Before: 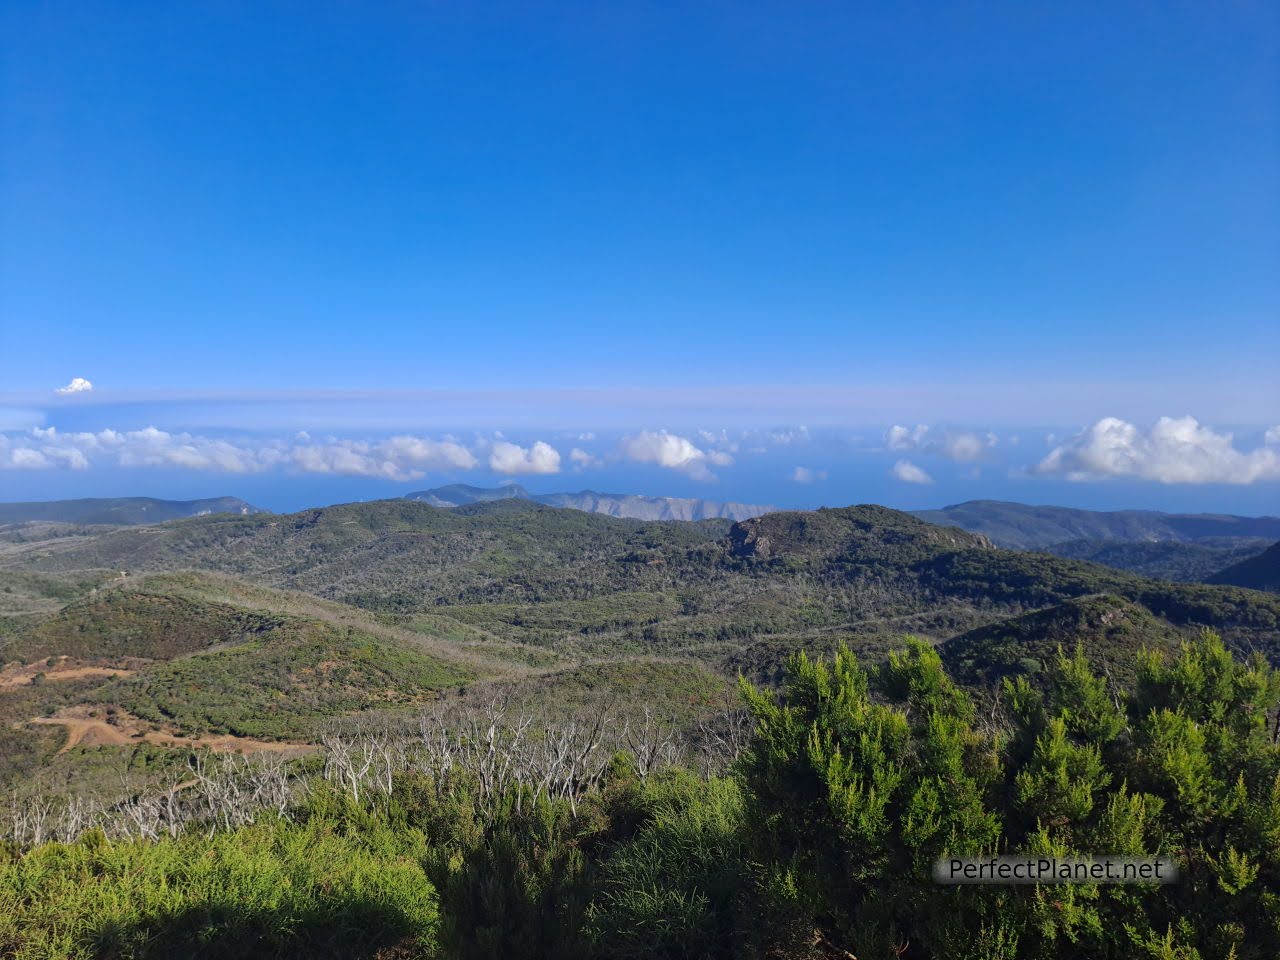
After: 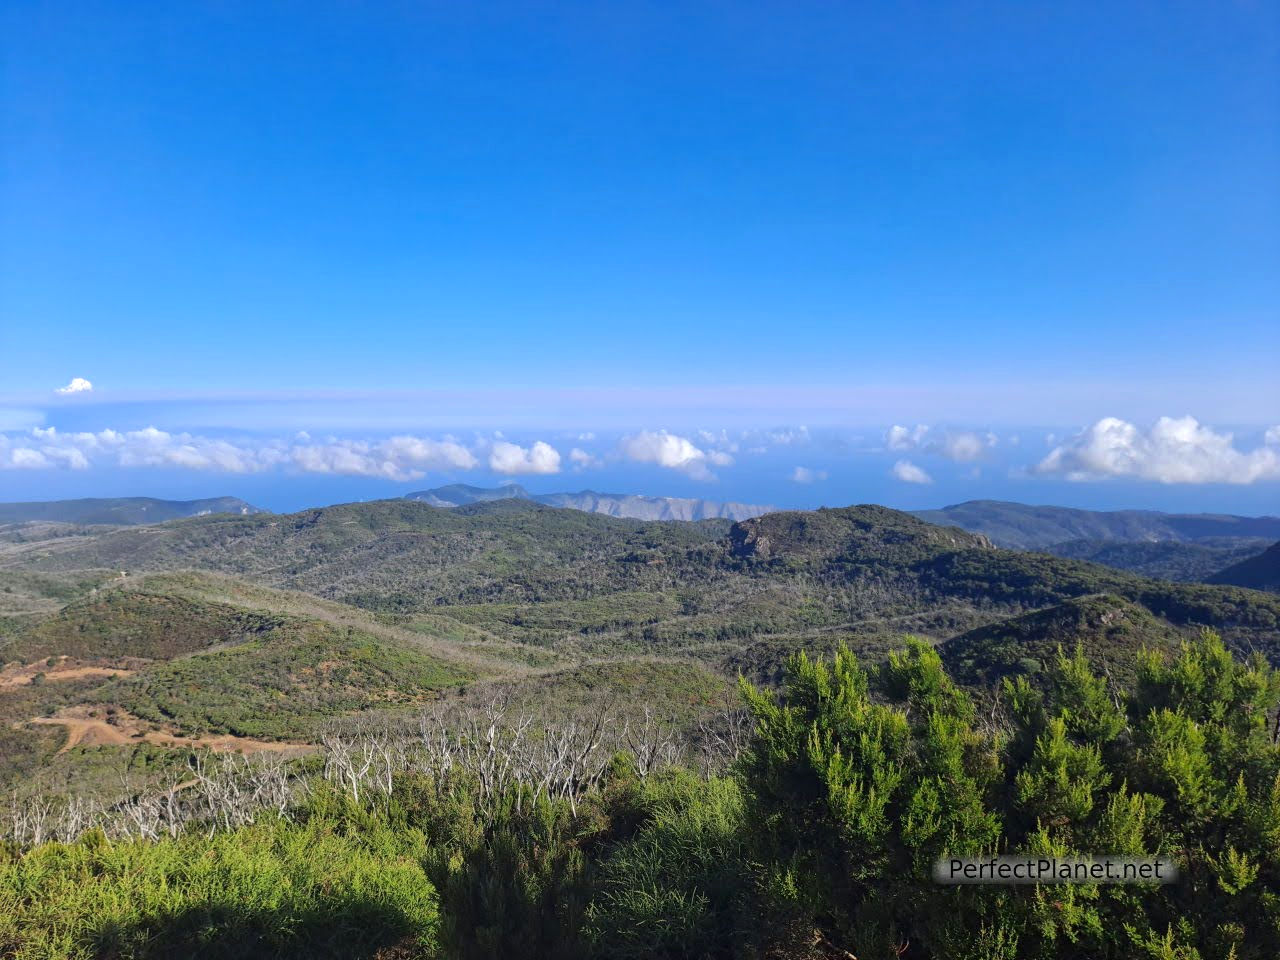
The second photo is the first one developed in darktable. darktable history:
exposure: exposure 0.296 EV, compensate highlight preservation false
